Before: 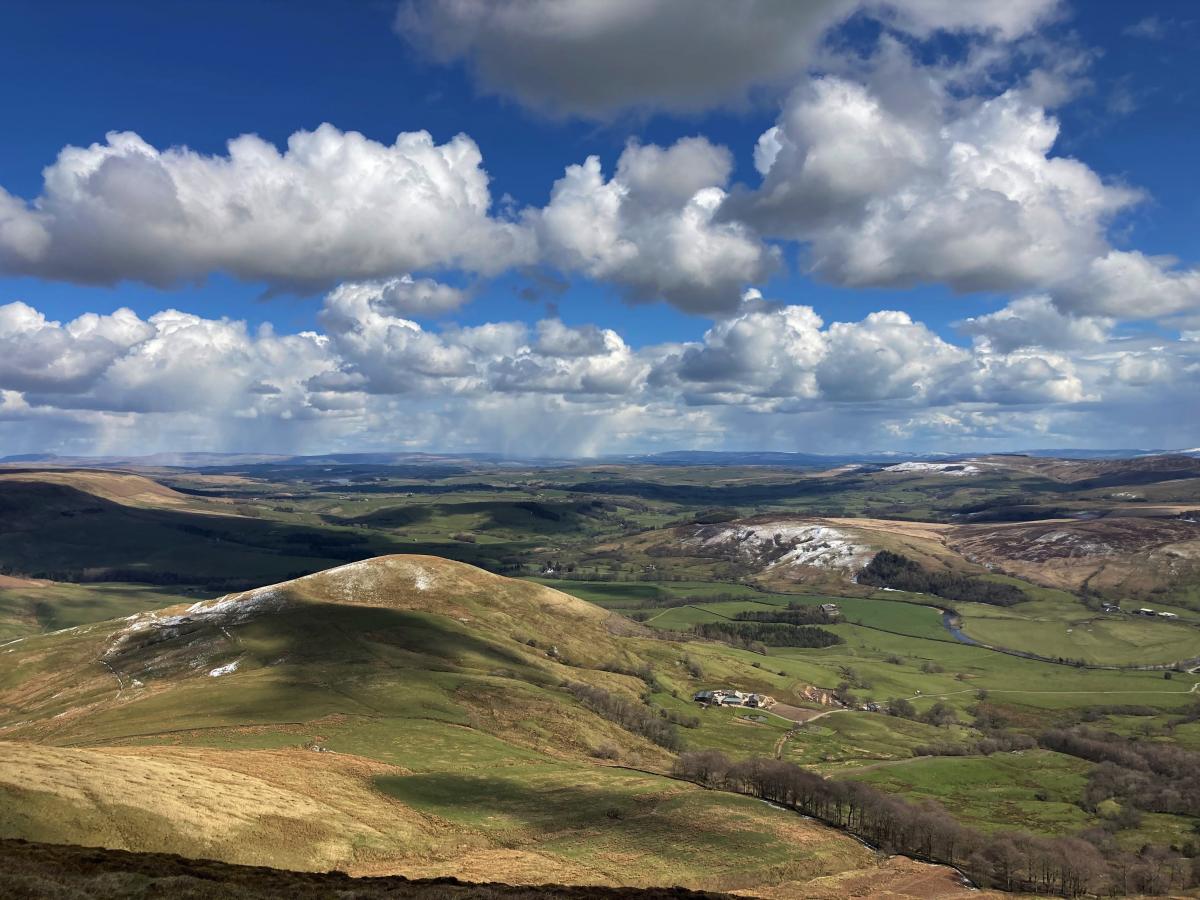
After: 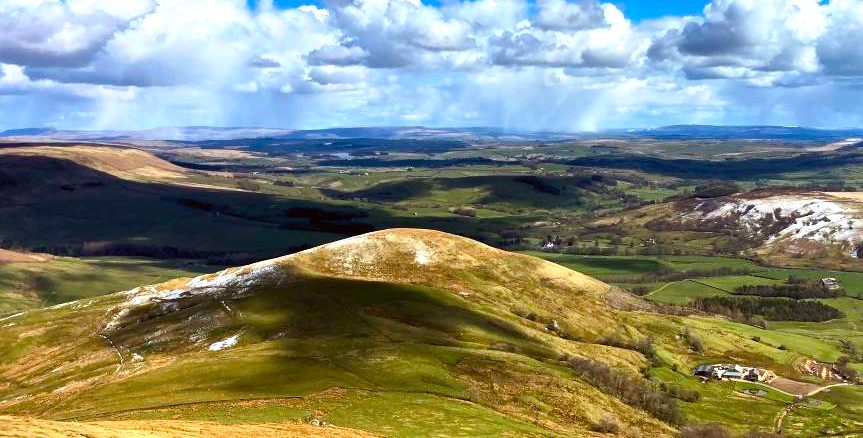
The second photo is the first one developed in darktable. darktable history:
color correction: highlights a* -3.5, highlights b* -6.09, shadows a* 3.15, shadows b* 5.39
crop: top 36.281%, right 28.066%, bottom 15.013%
exposure: black level correction 0.005, exposure 0.016 EV, compensate highlight preservation false
contrast brightness saturation: contrast 0.2, brightness 0.167, saturation 0.216
color balance rgb: power › chroma 0.316%, power › hue 22.72°, linear chroma grading › global chroma 0.49%, perceptual saturation grading › global saturation 20%, perceptual saturation grading › highlights -14.04%, perceptual saturation grading › shadows 49.513%, perceptual brilliance grading › global brilliance 19.901%, perceptual brilliance grading › shadows -39.227%, global vibrance 9.689%
